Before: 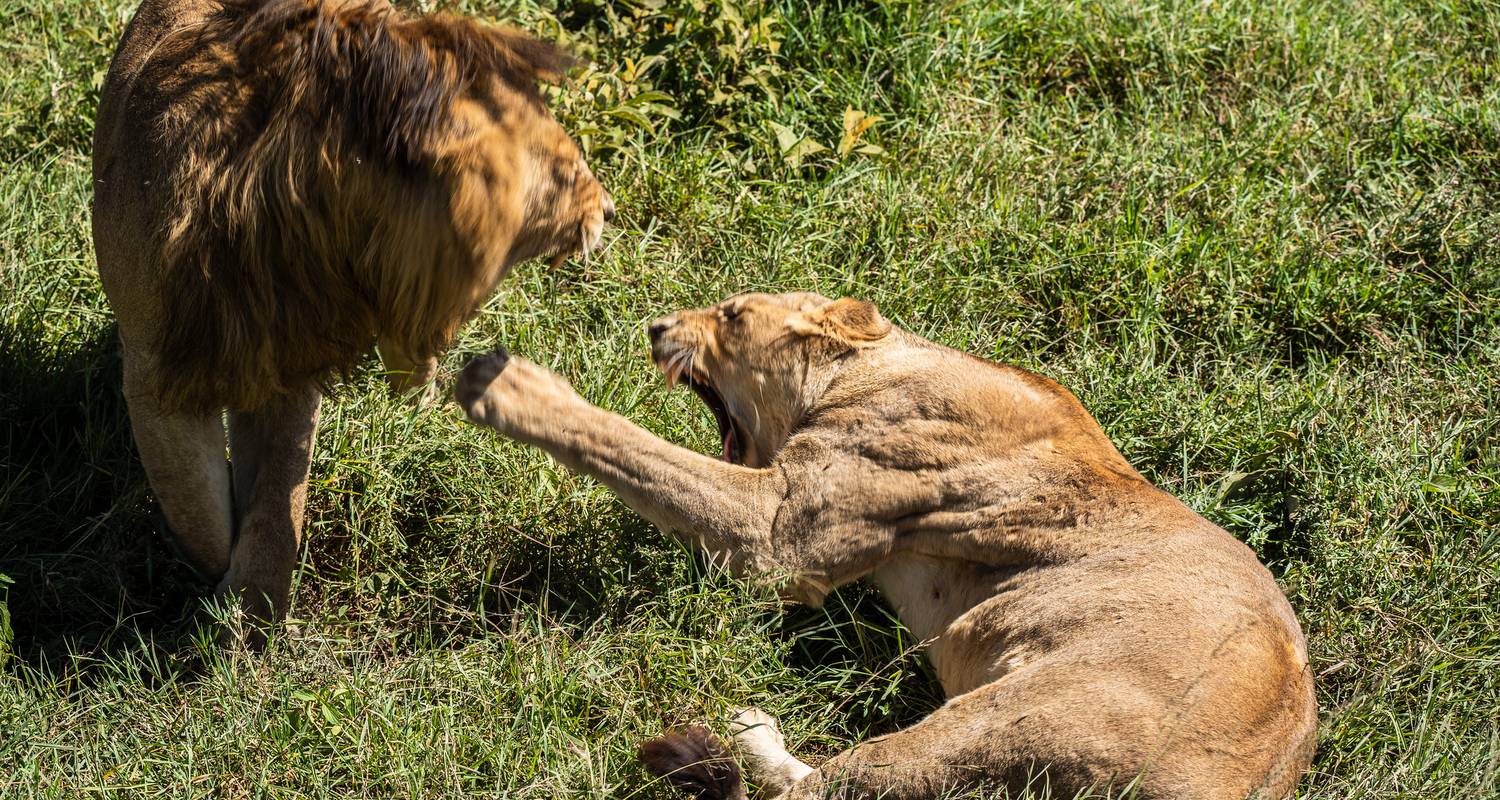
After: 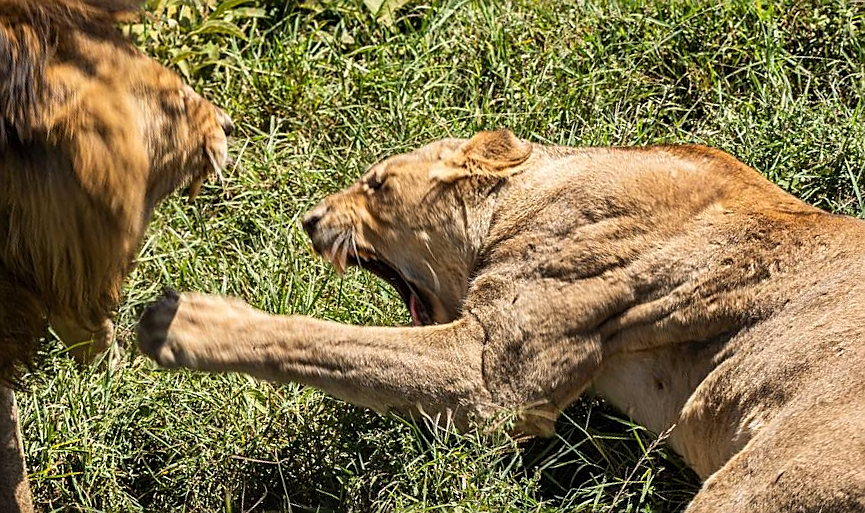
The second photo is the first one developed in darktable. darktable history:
crop and rotate: angle 18.46°, left 6.774%, right 4.275%, bottom 1.079%
sharpen: on, module defaults
